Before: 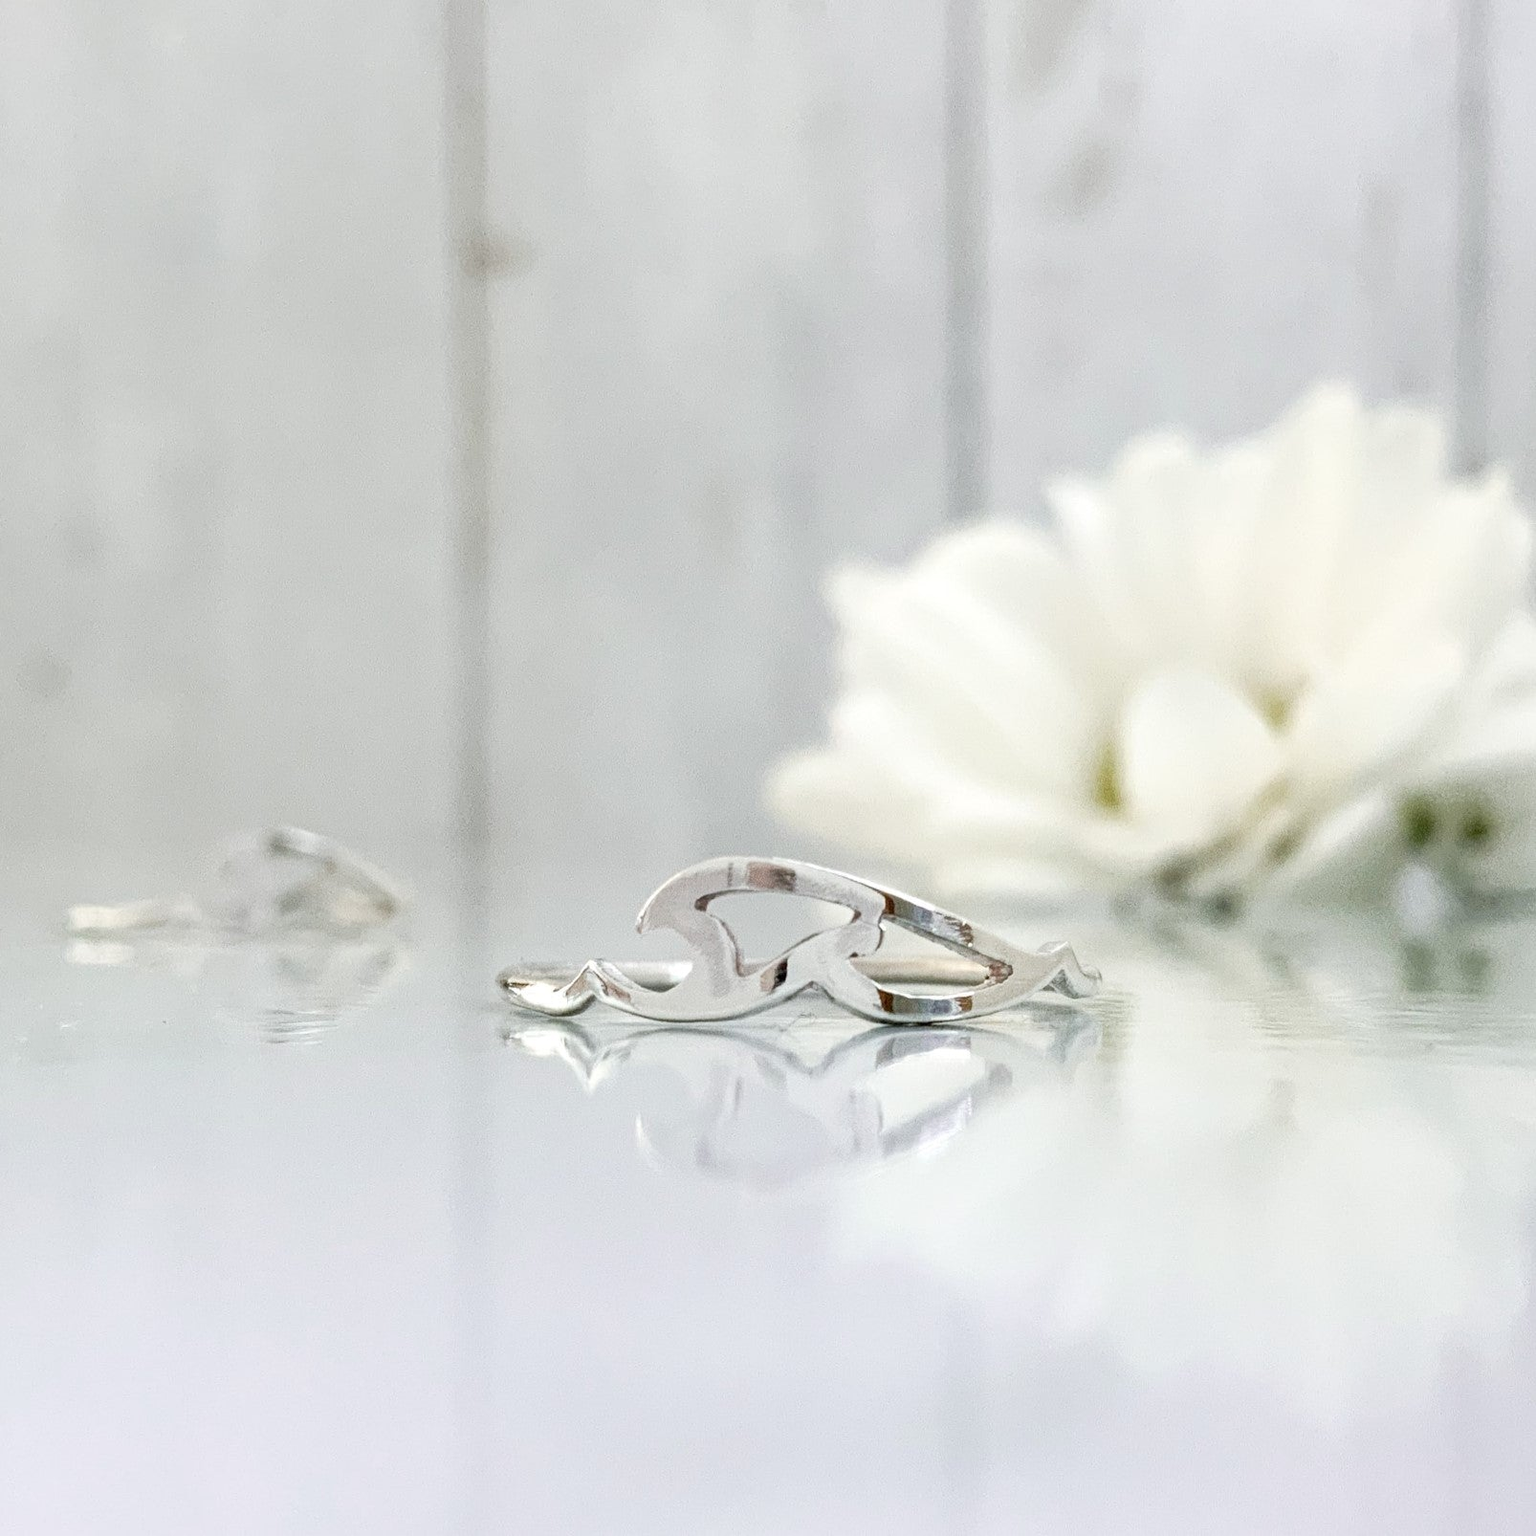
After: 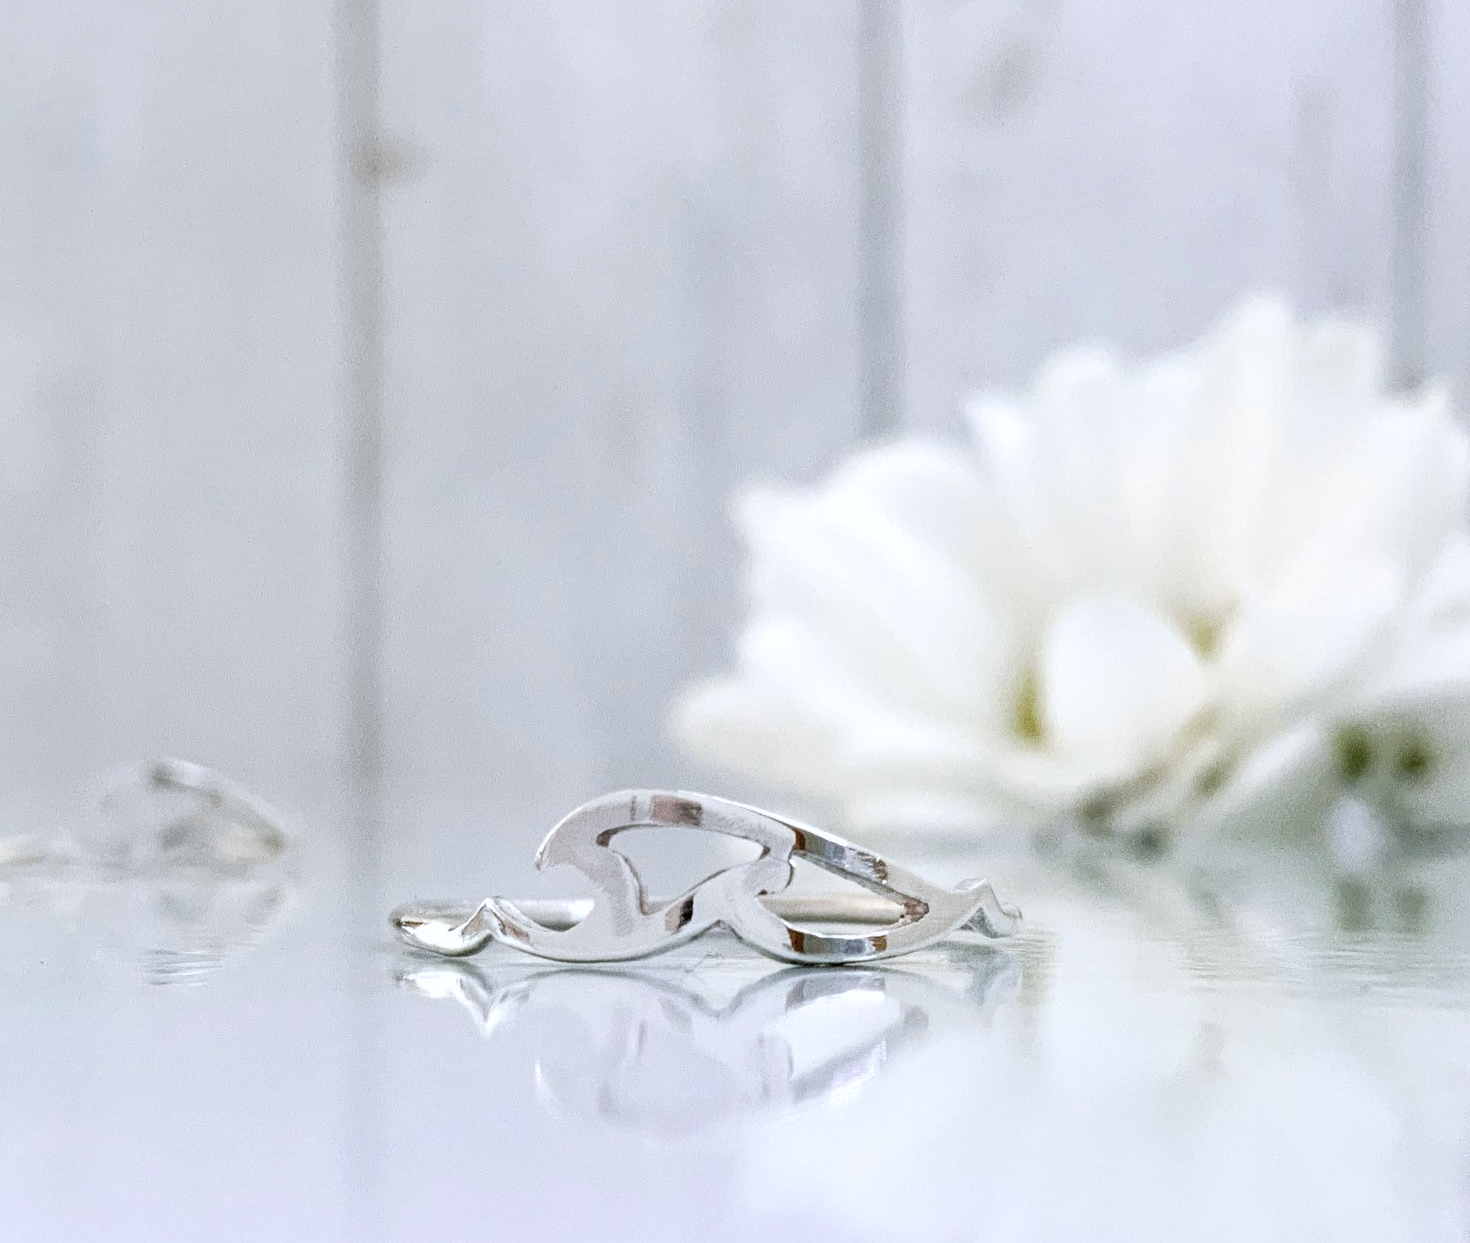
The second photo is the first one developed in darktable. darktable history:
crop: left 8.155%, top 6.611%, bottom 15.385%
white balance: red 0.984, blue 1.059
